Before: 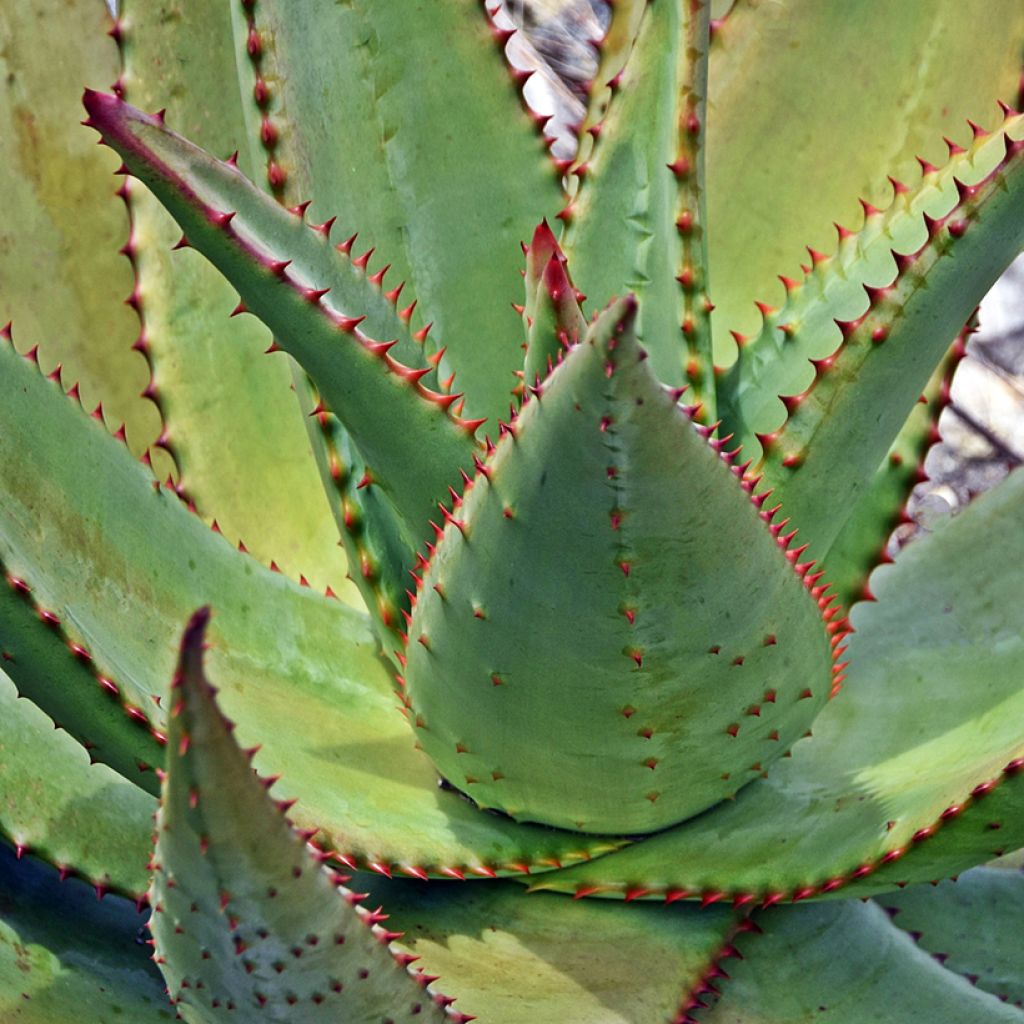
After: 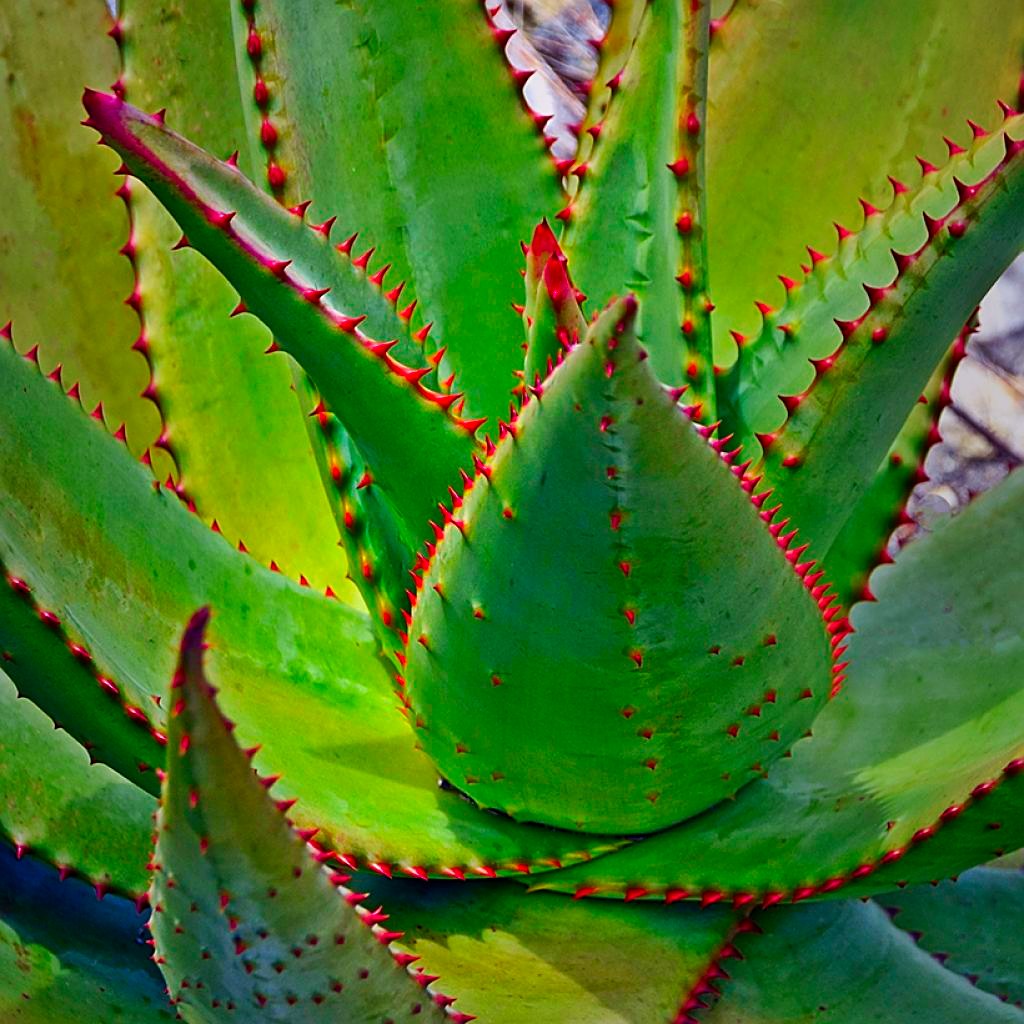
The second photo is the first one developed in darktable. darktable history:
vignetting: fall-off start 17.52%, fall-off radius 136.78%, brightness -0.433, saturation -0.198, center (-0.15, 0.011), width/height ratio 0.62, shape 0.588
color correction: highlights a* 1.6, highlights b* -1.79, saturation 2.43
sharpen: on, module defaults
